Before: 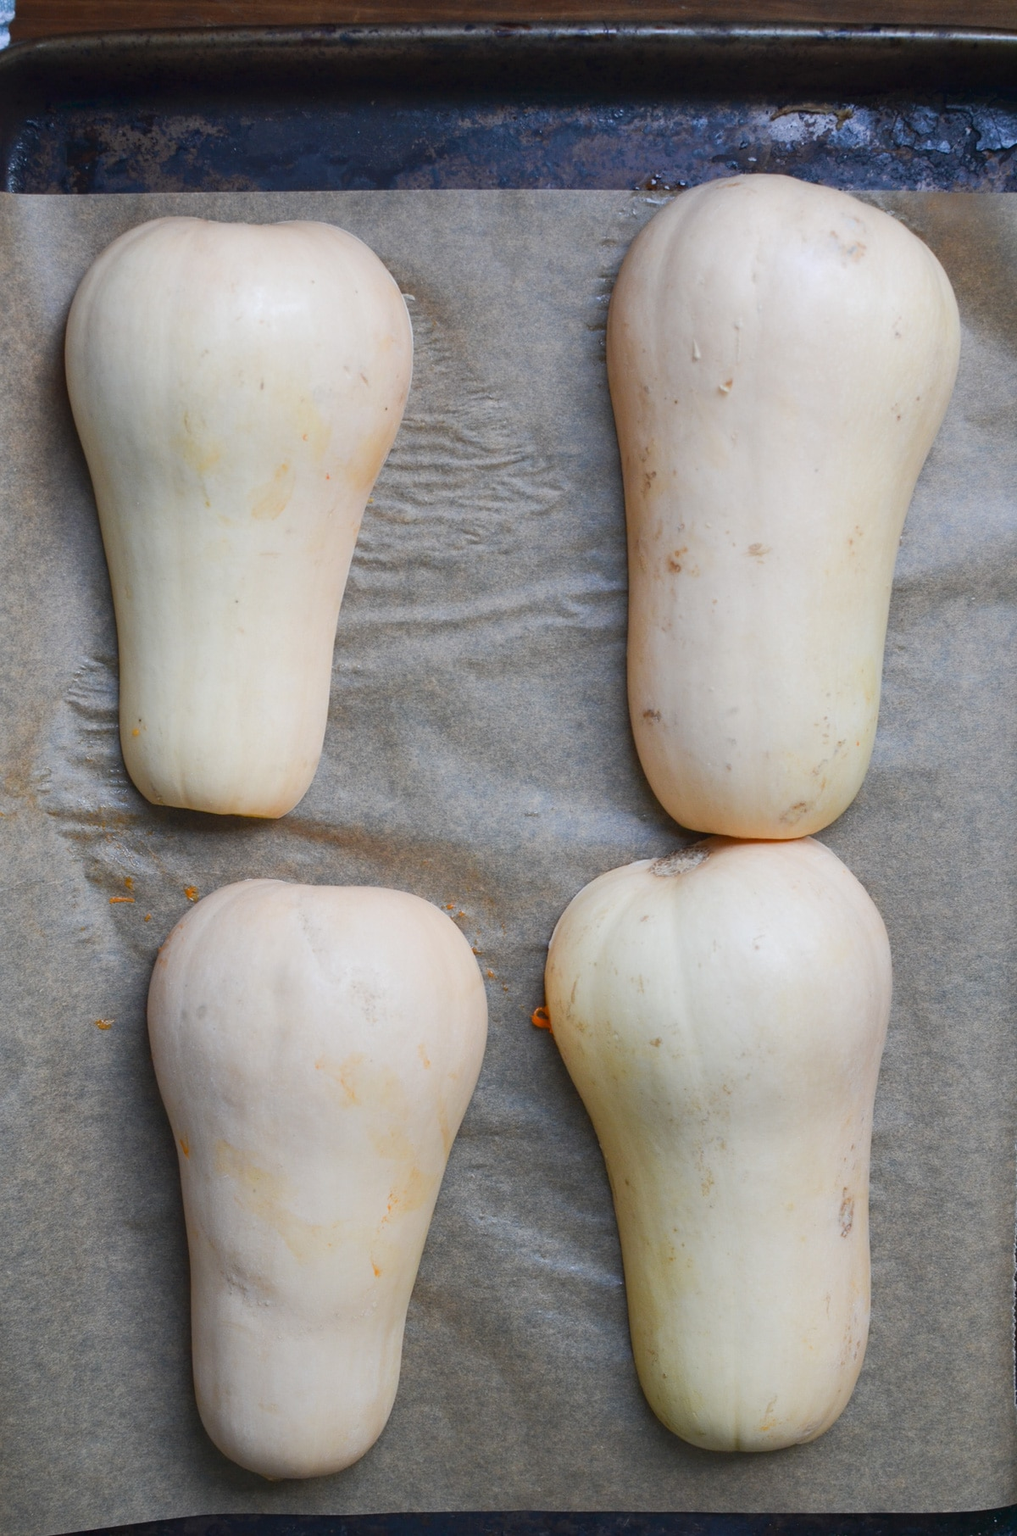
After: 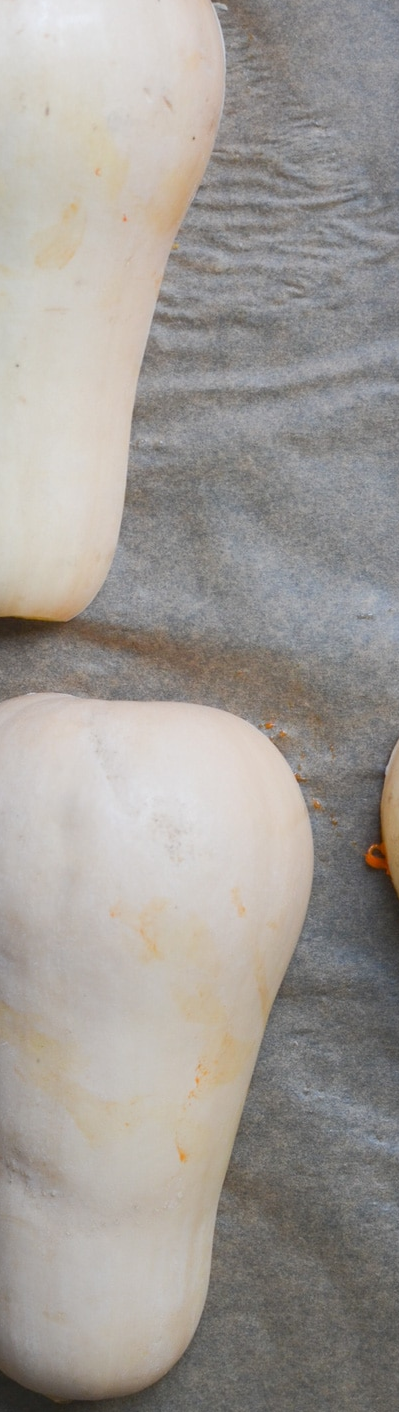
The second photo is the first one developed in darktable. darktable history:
crop and rotate: left 21.916%, top 19.039%, right 44.812%, bottom 2.999%
